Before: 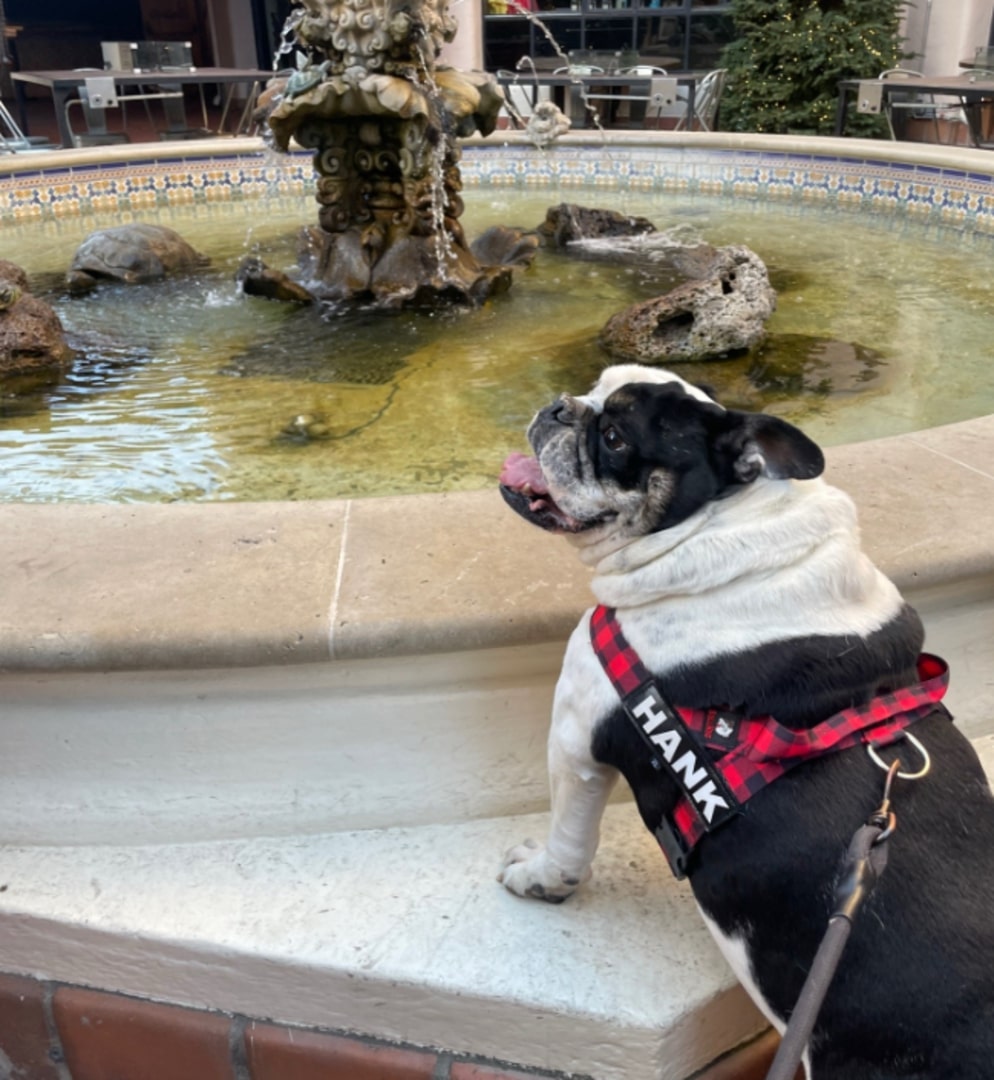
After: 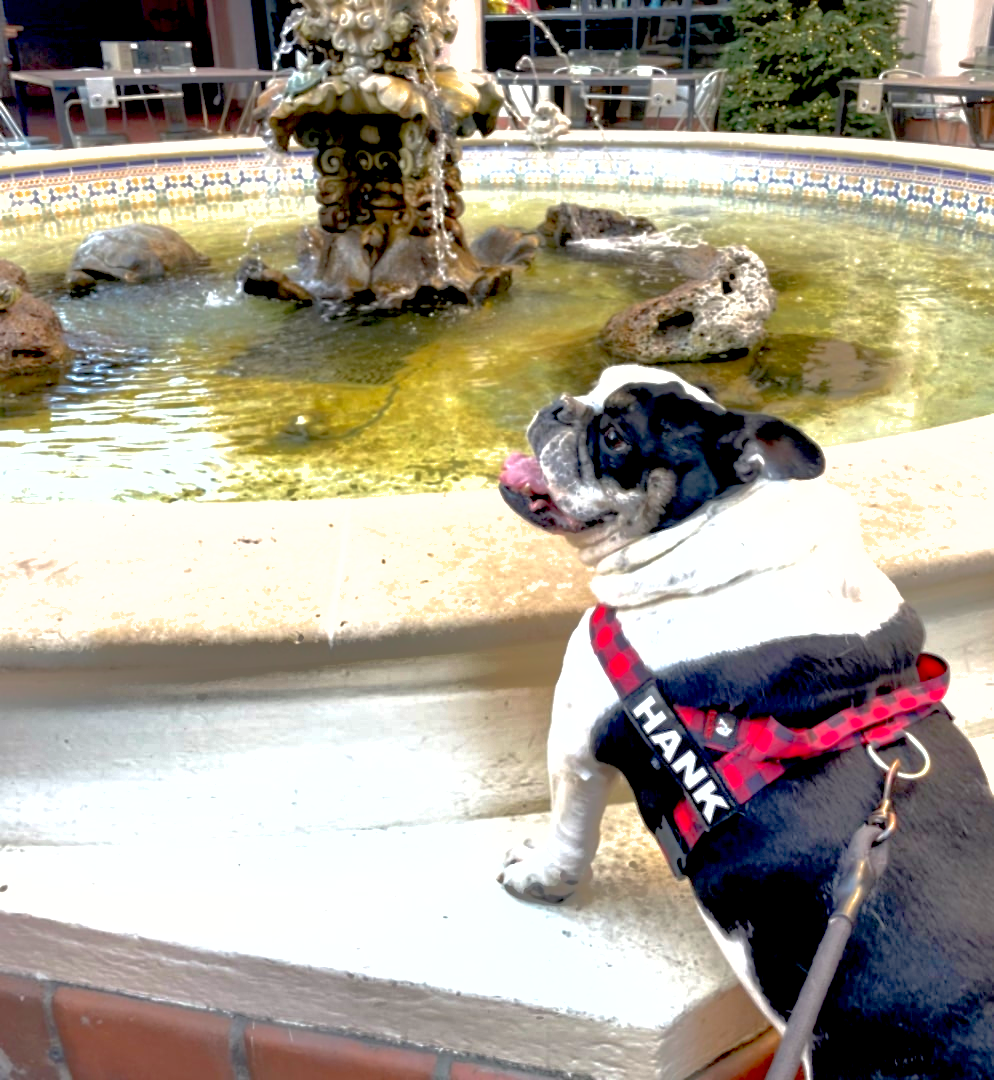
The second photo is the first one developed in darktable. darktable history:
exposure: black level correction 0.01, exposure 1 EV, compensate highlight preservation false
shadows and highlights: shadows 60.82, highlights -60
